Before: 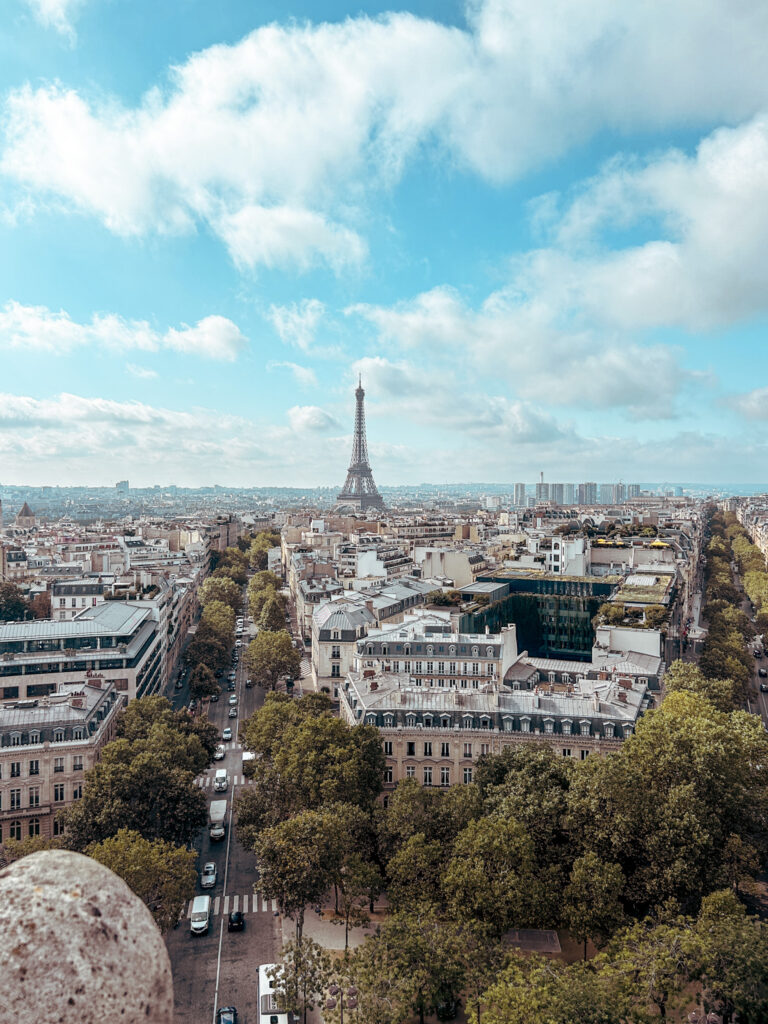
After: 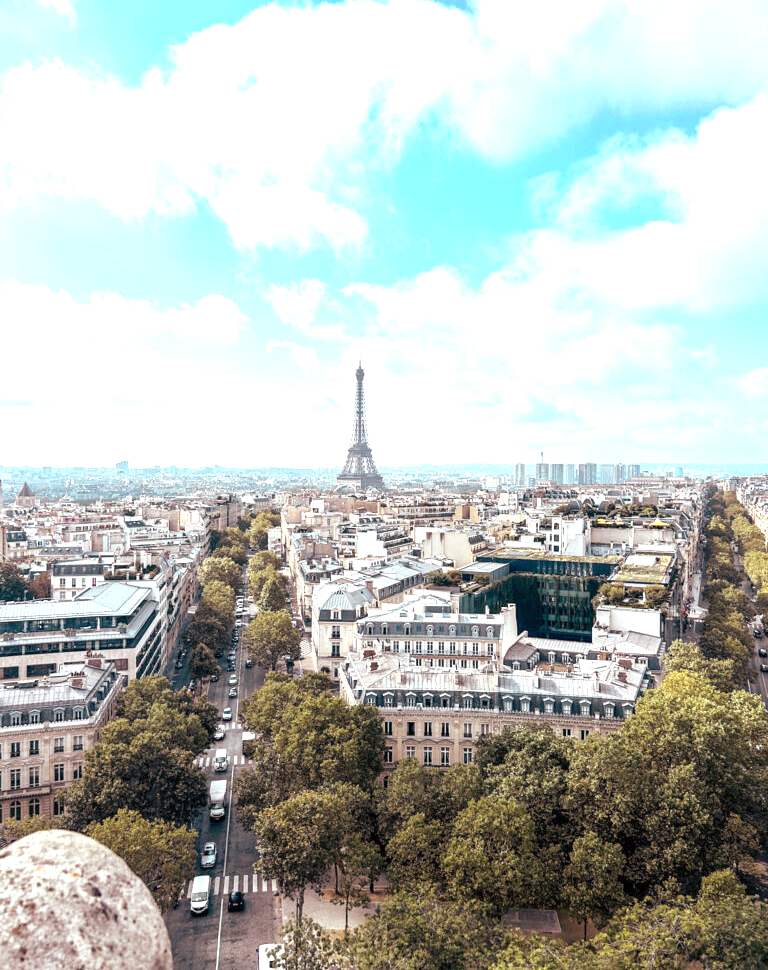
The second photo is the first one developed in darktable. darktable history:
exposure: exposure 1 EV, compensate highlight preservation false
crop and rotate: top 2.017%, bottom 3.184%
